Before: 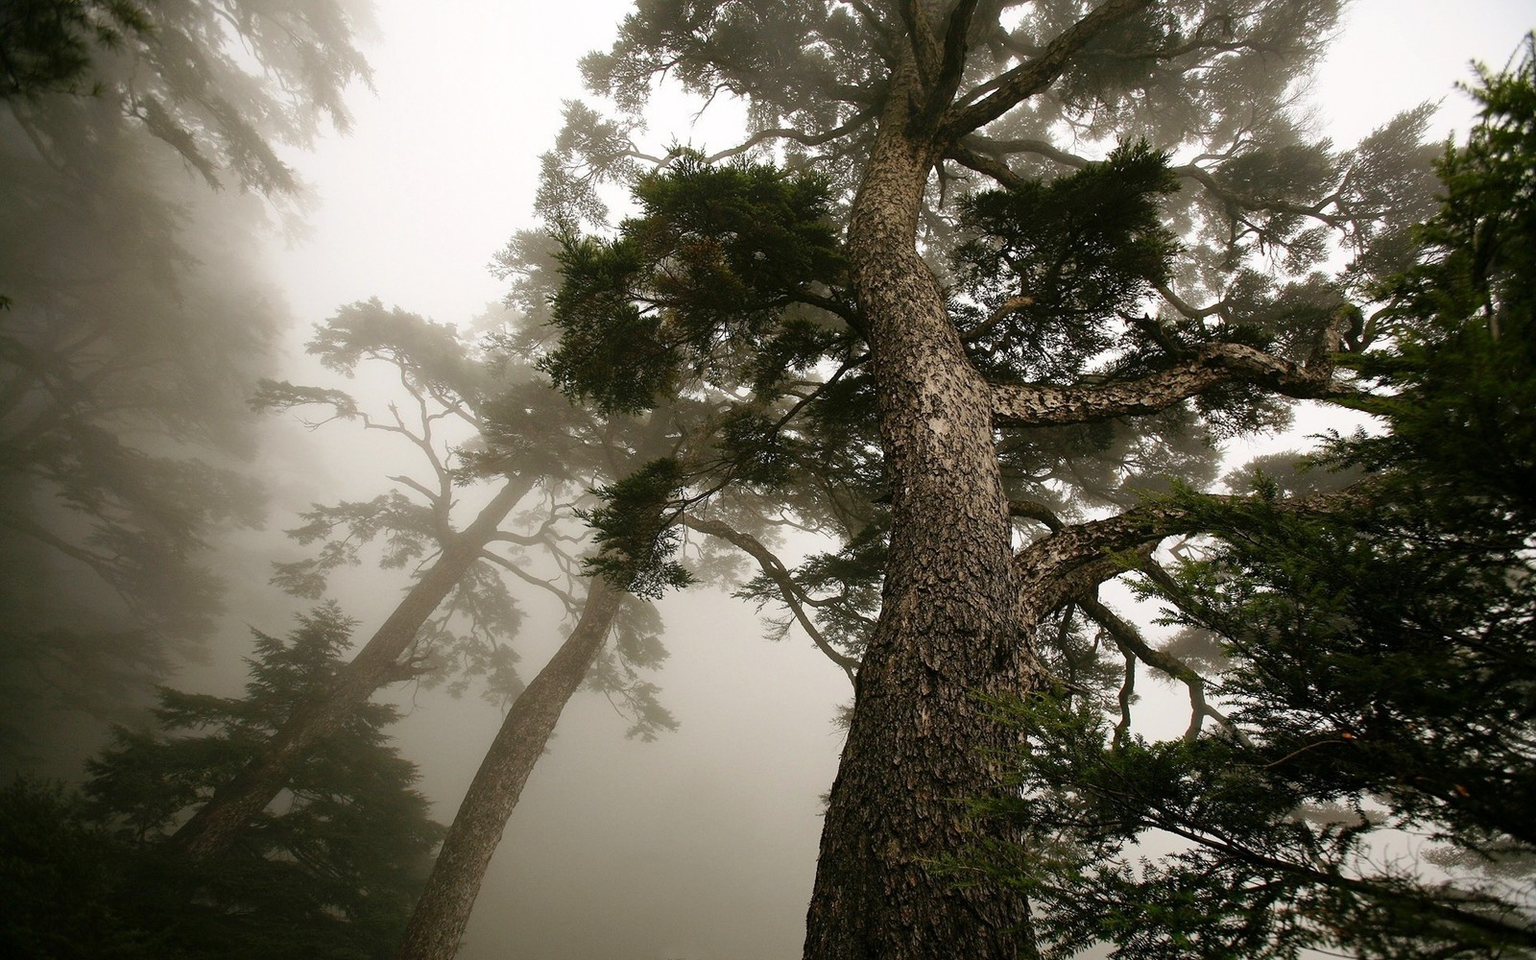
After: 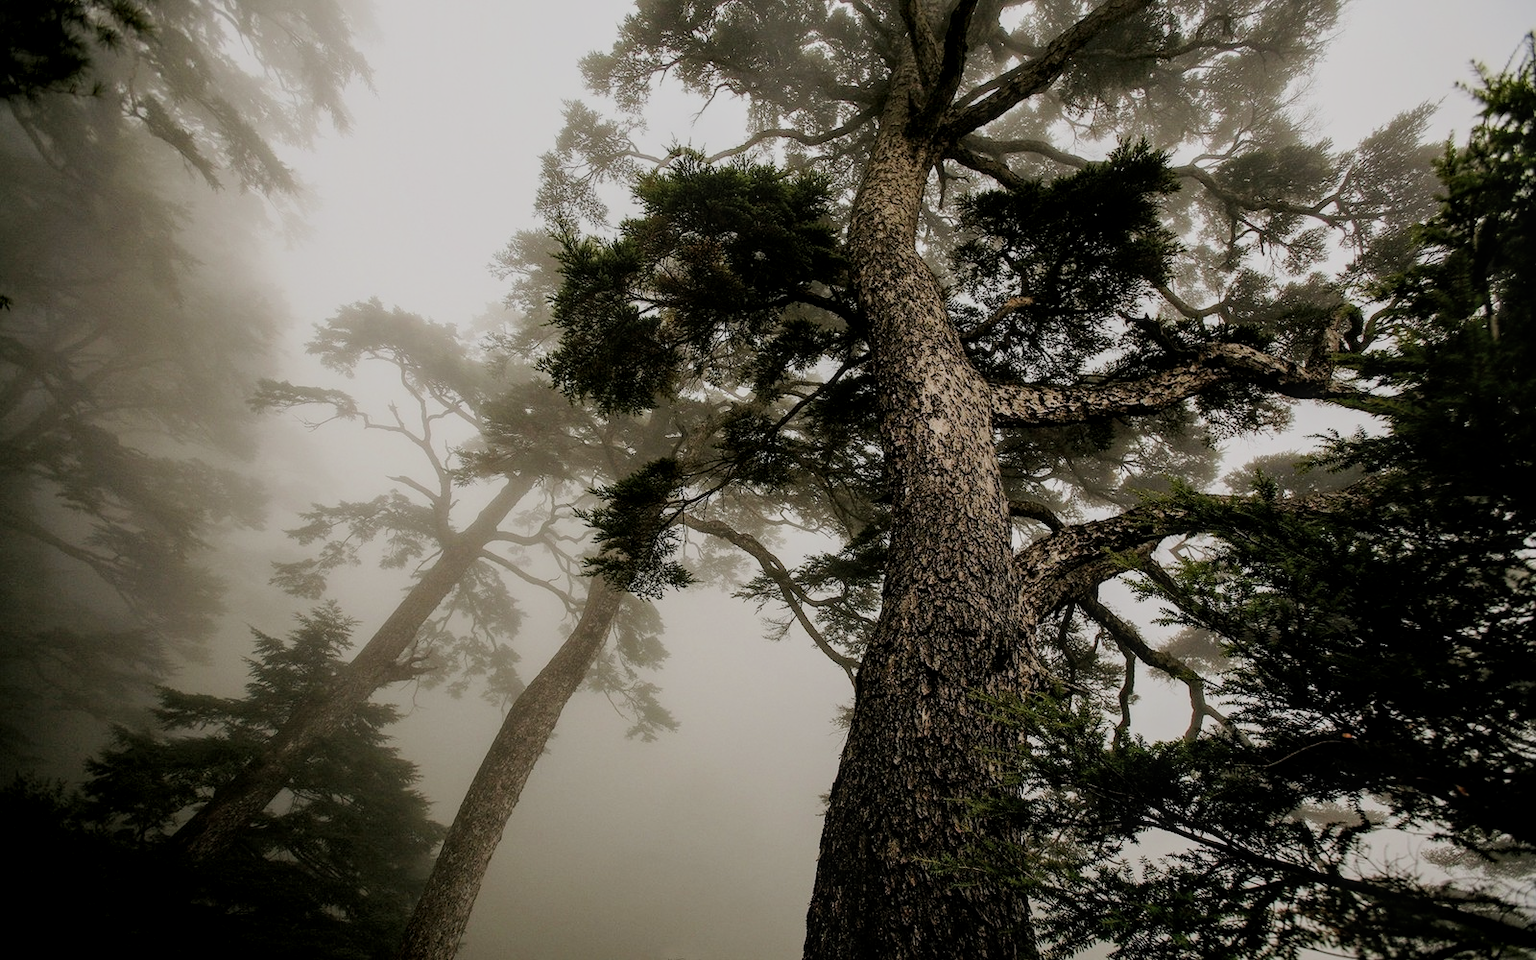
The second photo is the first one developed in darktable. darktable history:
local contrast: on, module defaults
filmic rgb: black relative exposure -6.98 EV, white relative exposure 5.63 EV, hardness 2.86
